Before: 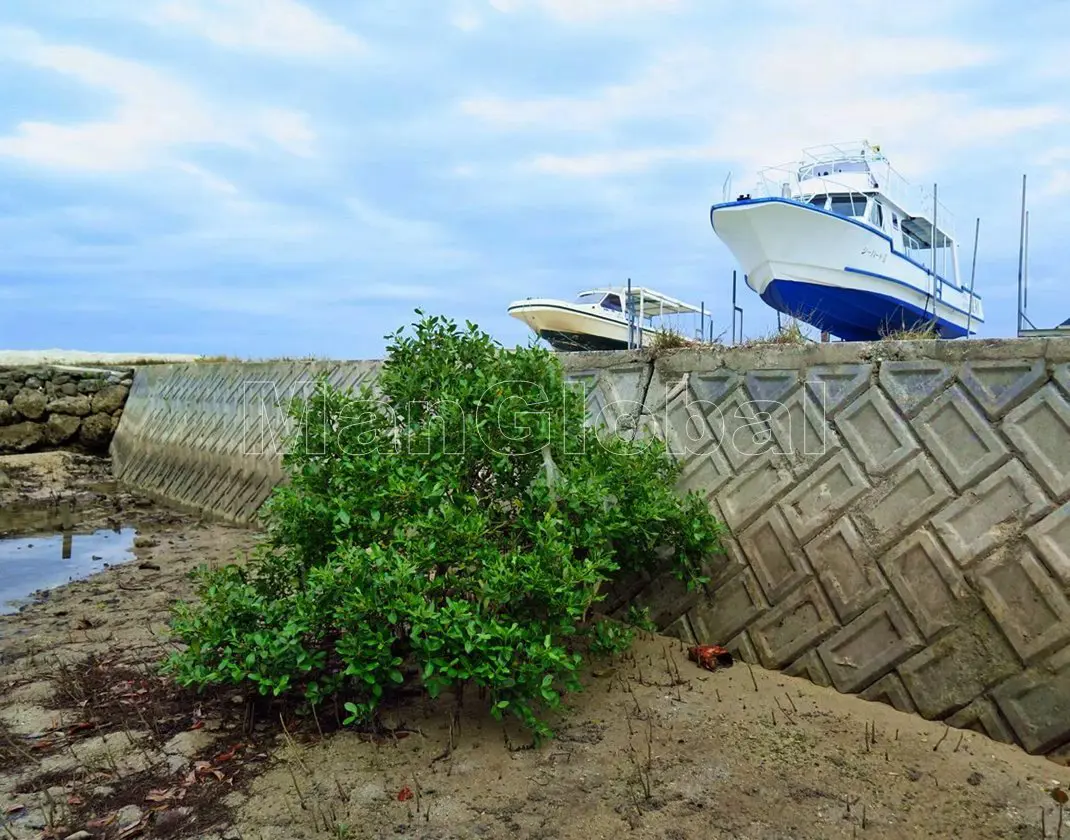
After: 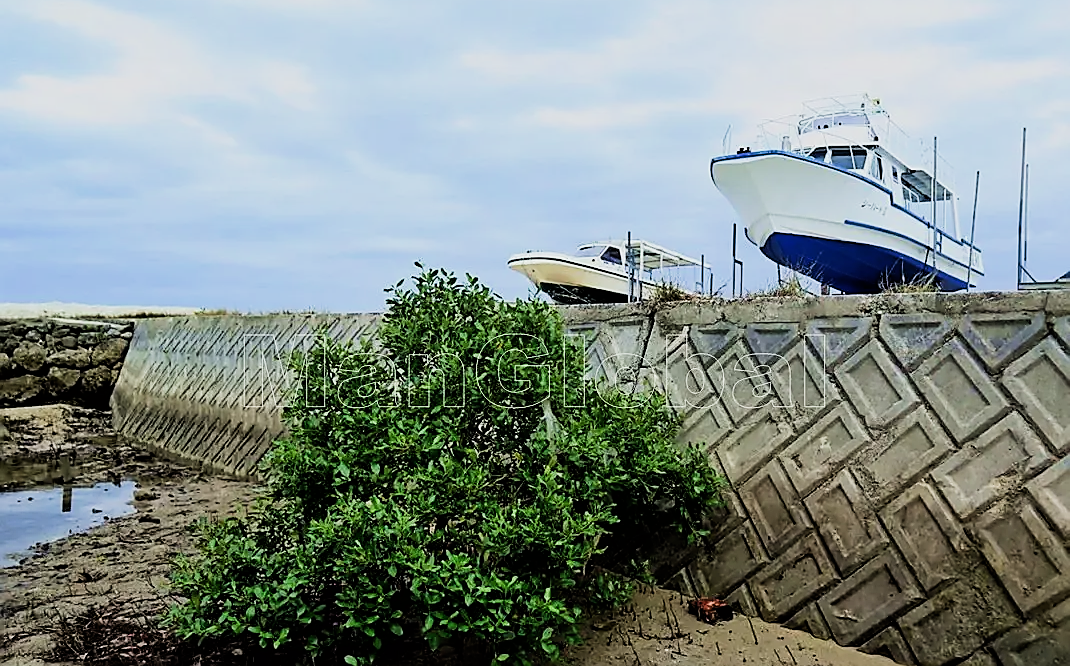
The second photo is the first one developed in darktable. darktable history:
sharpen: radius 1.4, amount 1.25, threshold 0.7
crop and rotate: top 5.667%, bottom 14.937%
filmic rgb: black relative exposure -5 EV, hardness 2.88, contrast 1.4, highlights saturation mix -30%
